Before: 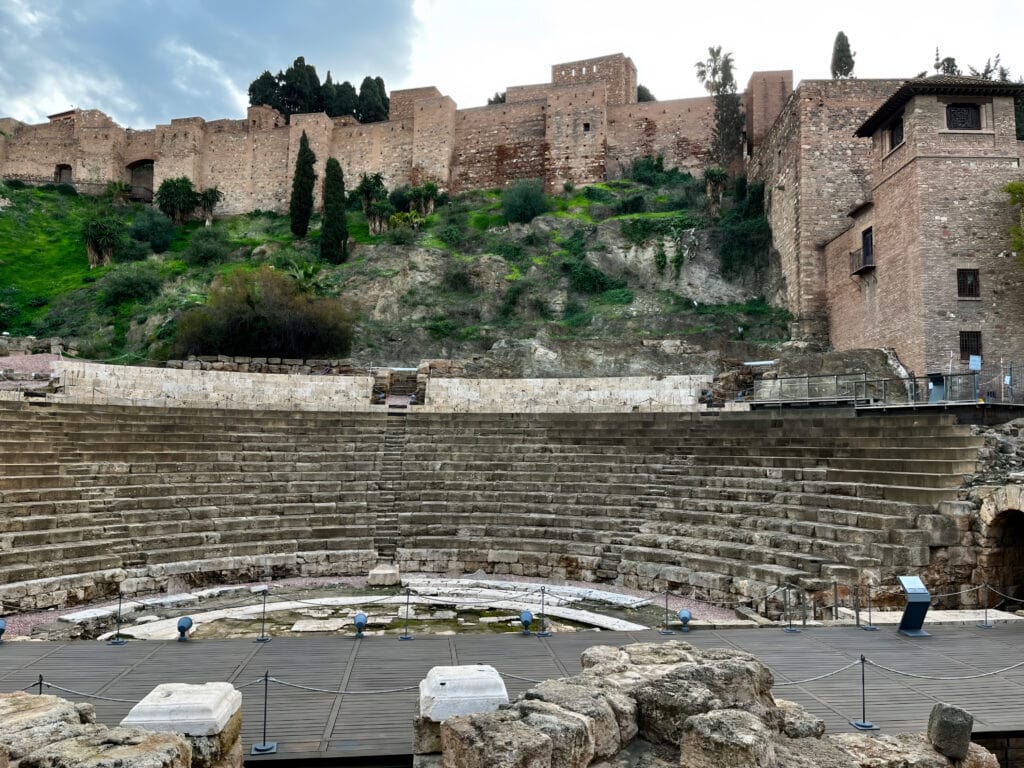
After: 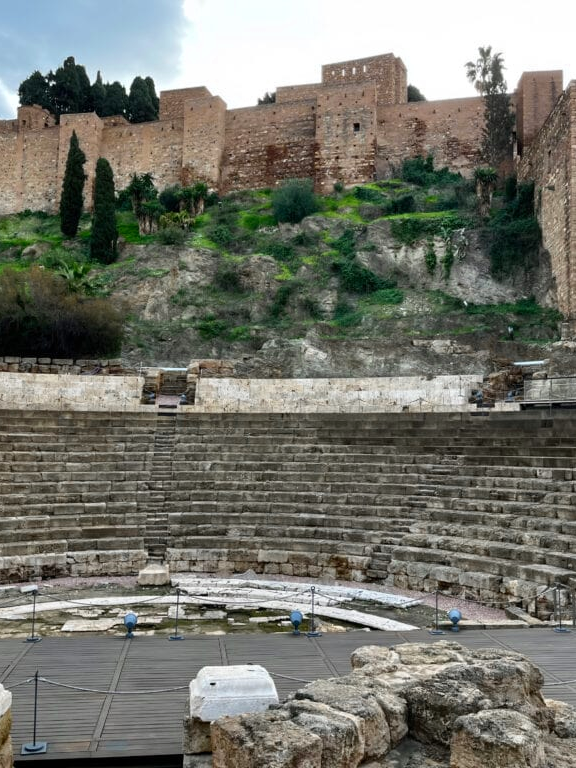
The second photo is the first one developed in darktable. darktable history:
crop and rotate: left 22.516%, right 21.234%
color zones: curves: ch0 [(0.11, 0.396) (0.195, 0.36) (0.25, 0.5) (0.303, 0.412) (0.357, 0.544) (0.75, 0.5) (0.967, 0.328)]; ch1 [(0, 0.468) (0.112, 0.512) (0.202, 0.6) (0.25, 0.5) (0.307, 0.352) (0.357, 0.544) (0.75, 0.5) (0.963, 0.524)]
